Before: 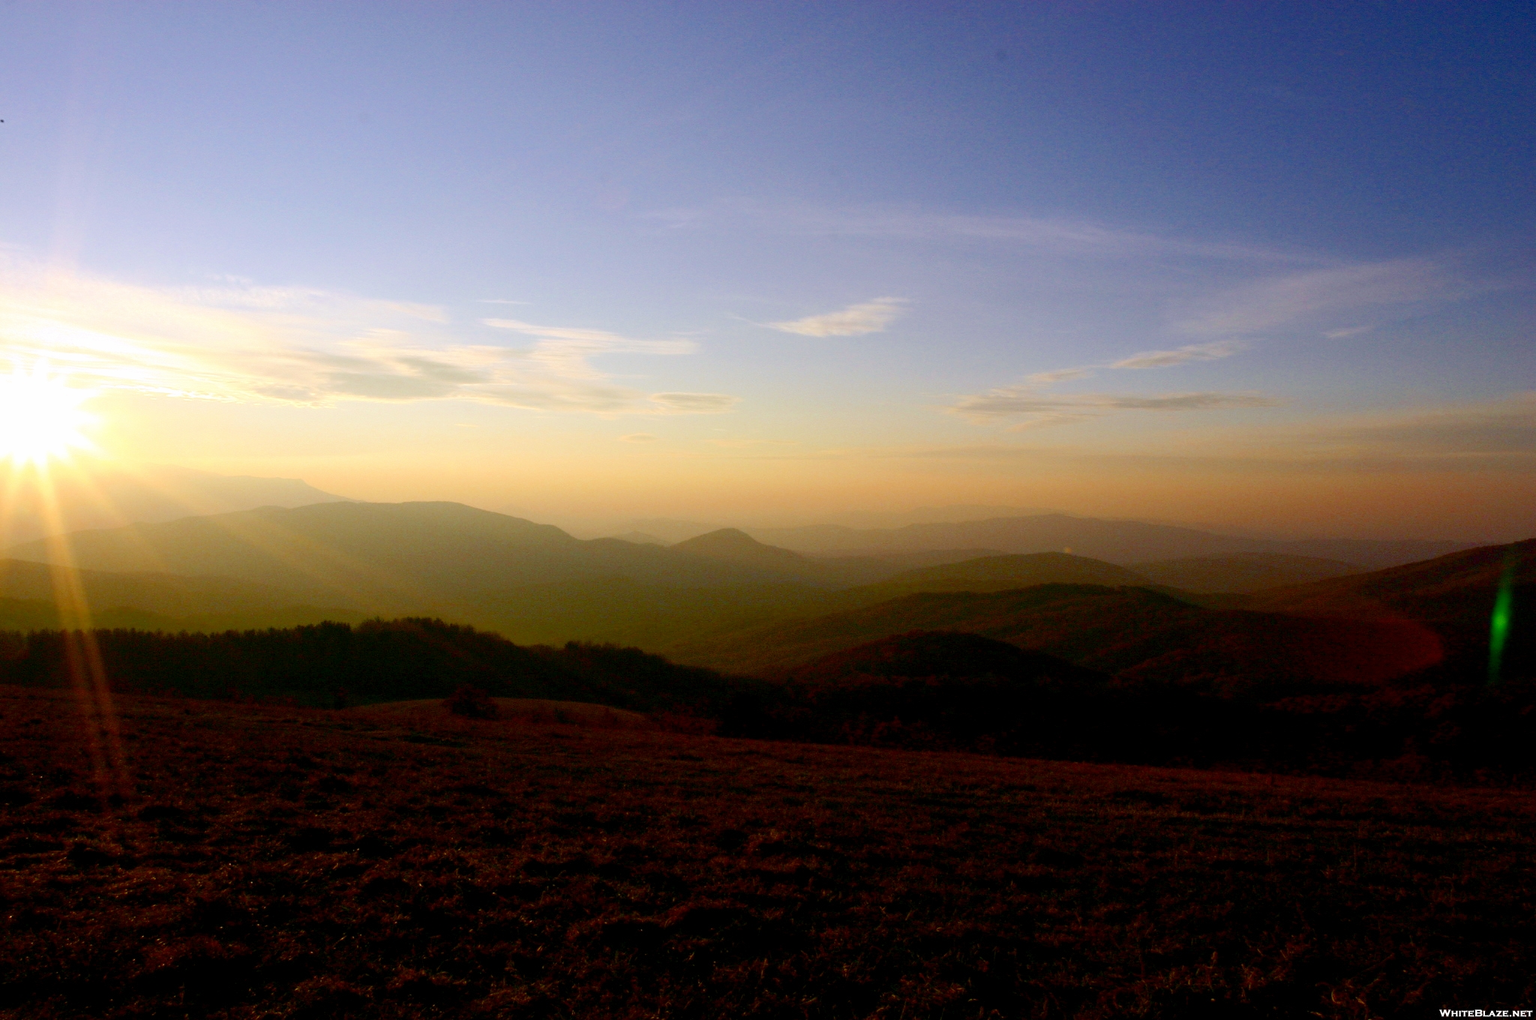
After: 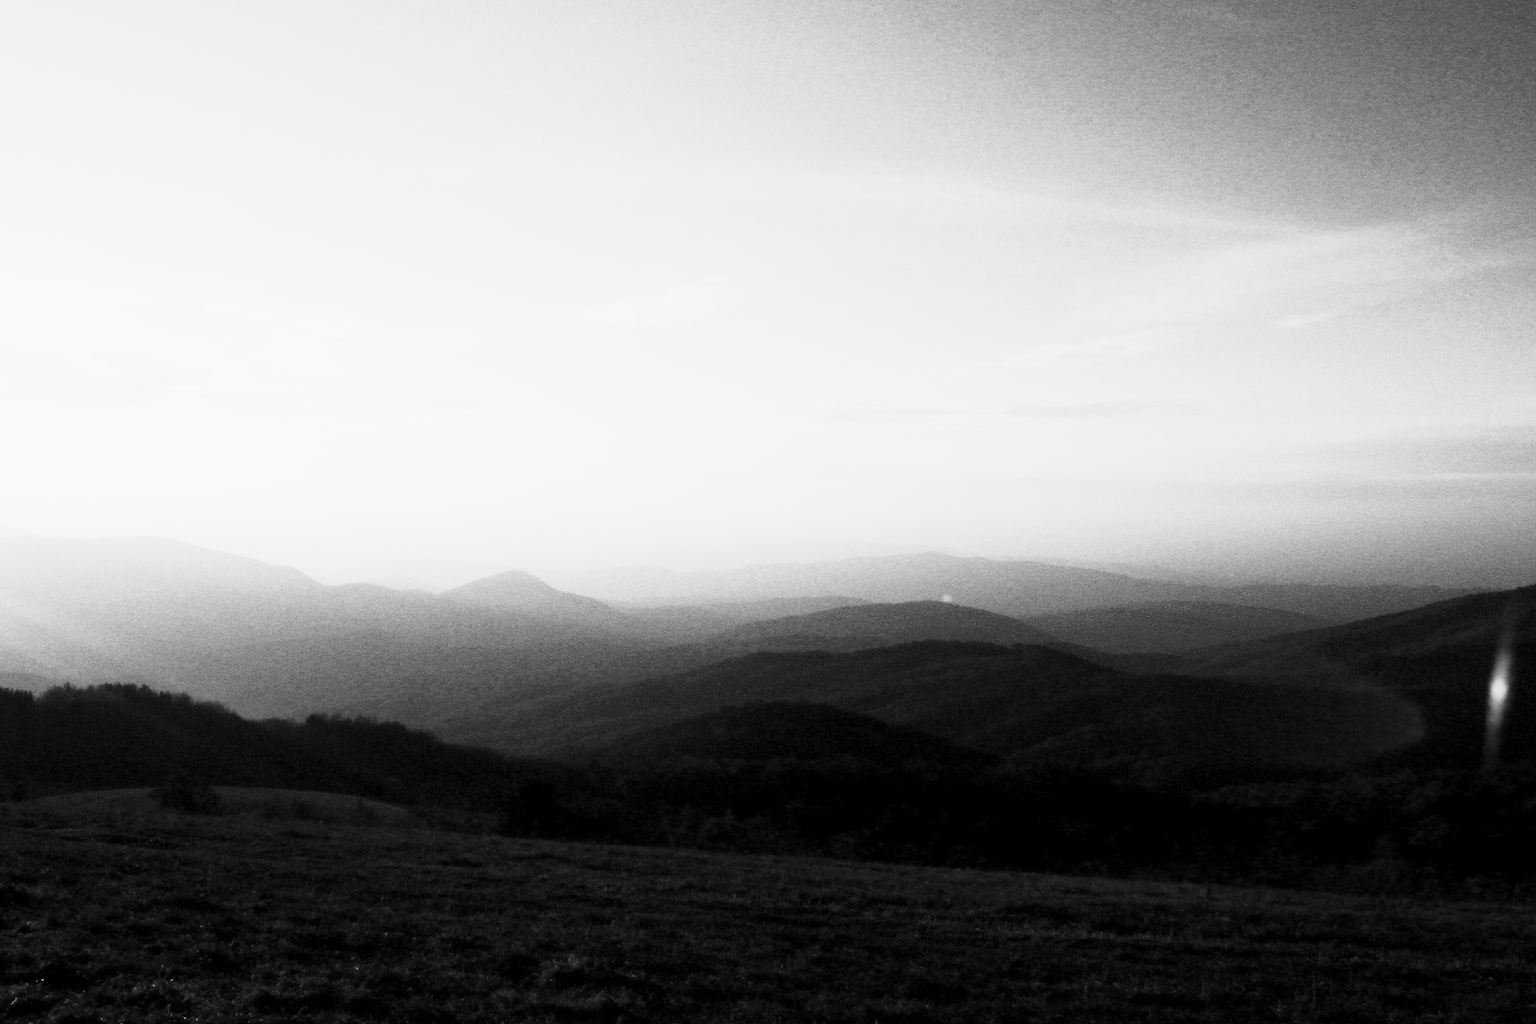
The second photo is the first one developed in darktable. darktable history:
contrast brightness saturation: contrast 0.534, brightness 0.481, saturation -0.999
exposure: exposure 0.127 EV, compensate highlight preservation false
crop and rotate: left 21.16%, top 7.953%, right 0.389%, bottom 13.29%
base curve: curves: ch0 [(0, 0) (0.262, 0.32) (0.722, 0.705) (1, 1)], preserve colors none
tone curve: curves: ch0 [(0, 0) (0.071, 0.047) (0.266, 0.26) (0.491, 0.552) (0.753, 0.818) (1, 0.983)]; ch1 [(0, 0) (0.346, 0.307) (0.408, 0.369) (0.463, 0.443) (0.482, 0.493) (0.502, 0.5) (0.517, 0.518) (0.546, 0.587) (0.588, 0.643) (0.651, 0.709) (1, 1)]; ch2 [(0, 0) (0.346, 0.34) (0.434, 0.46) (0.485, 0.494) (0.5, 0.494) (0.517, 0.503) (0.535, 0.545) (0.583, 0.634) (0.625, 0.686) (1, 1)], preserve colors none
